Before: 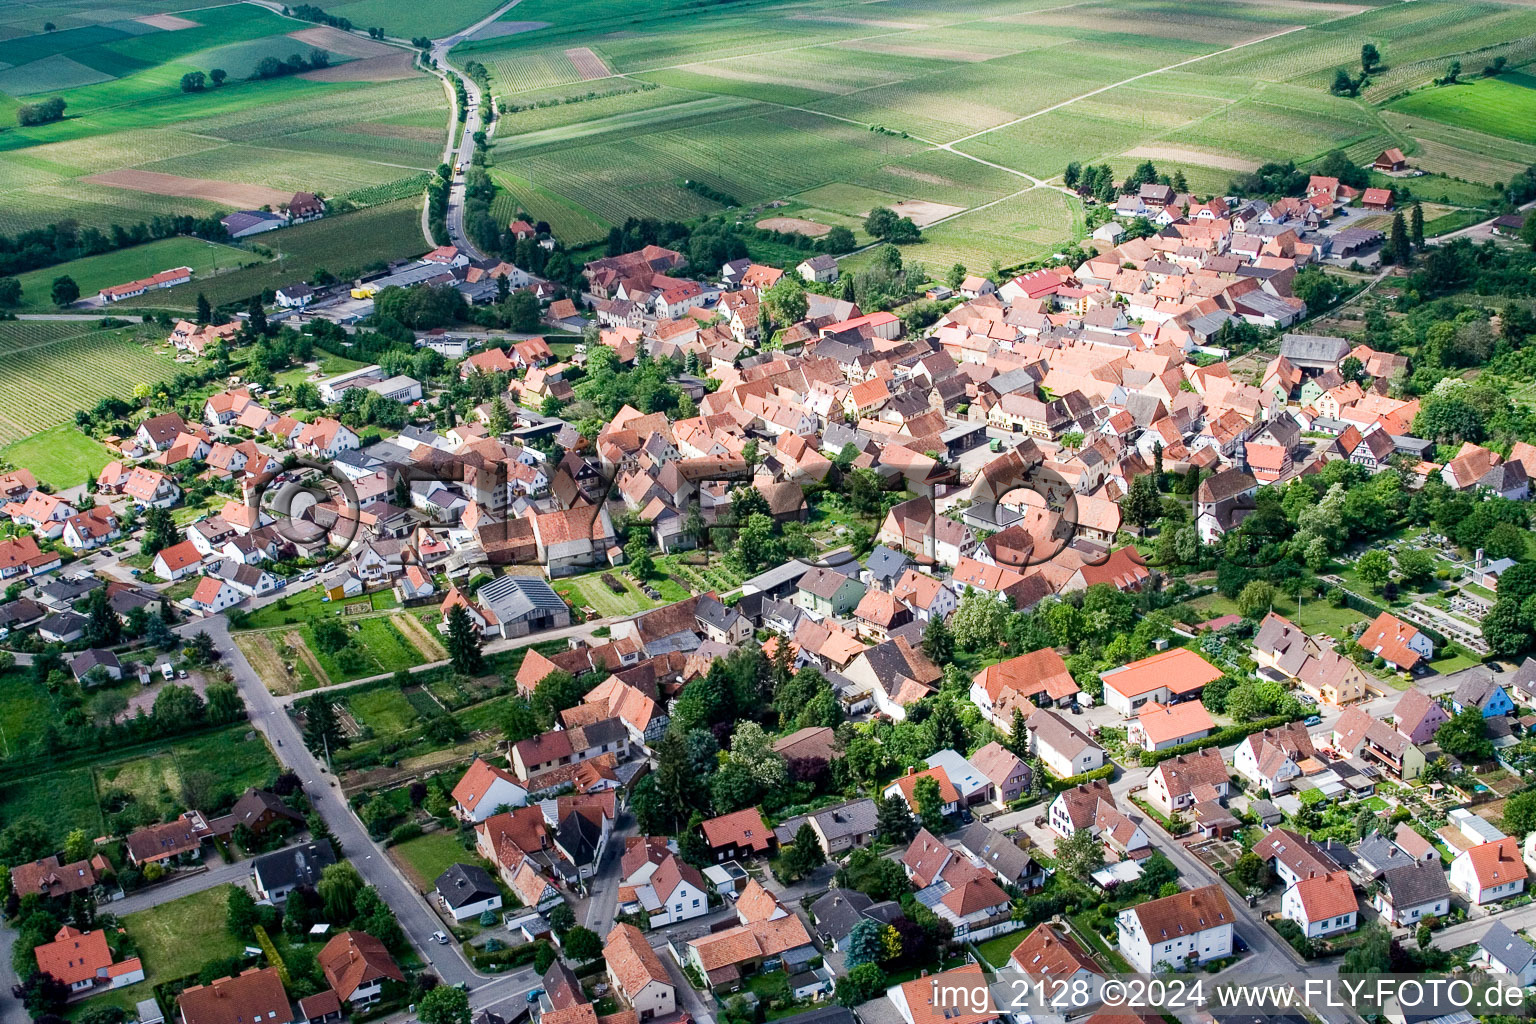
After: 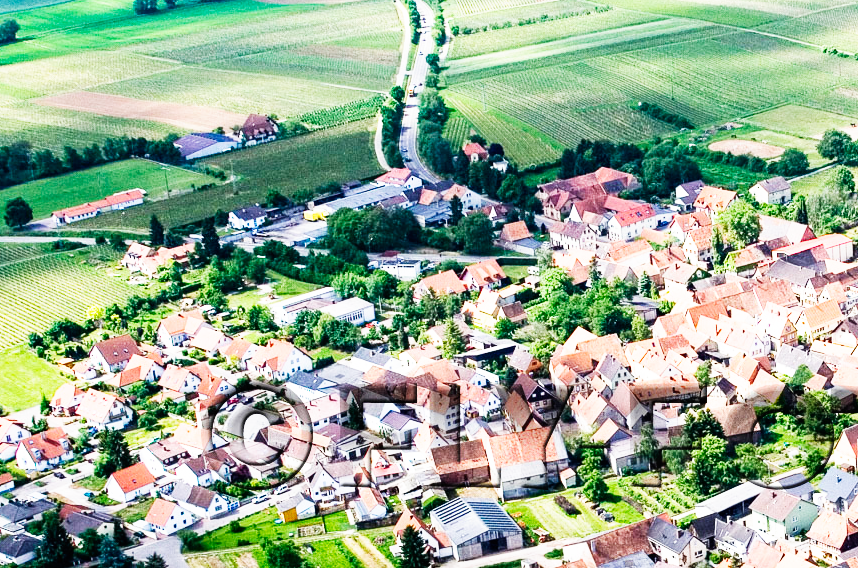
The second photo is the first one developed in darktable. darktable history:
crop and rotate: left 3.065%, top 7.659%, right 41.04%, bottom 36.815%
base curve: curves: ch0 [(0, 0) (0.007, 0.004) (0.027, 0.03) (0.046, 0.07) (0.207, 0.54) (0.442, 0.872) (0.673, 0.972) (1, 1)], preserve colors none
